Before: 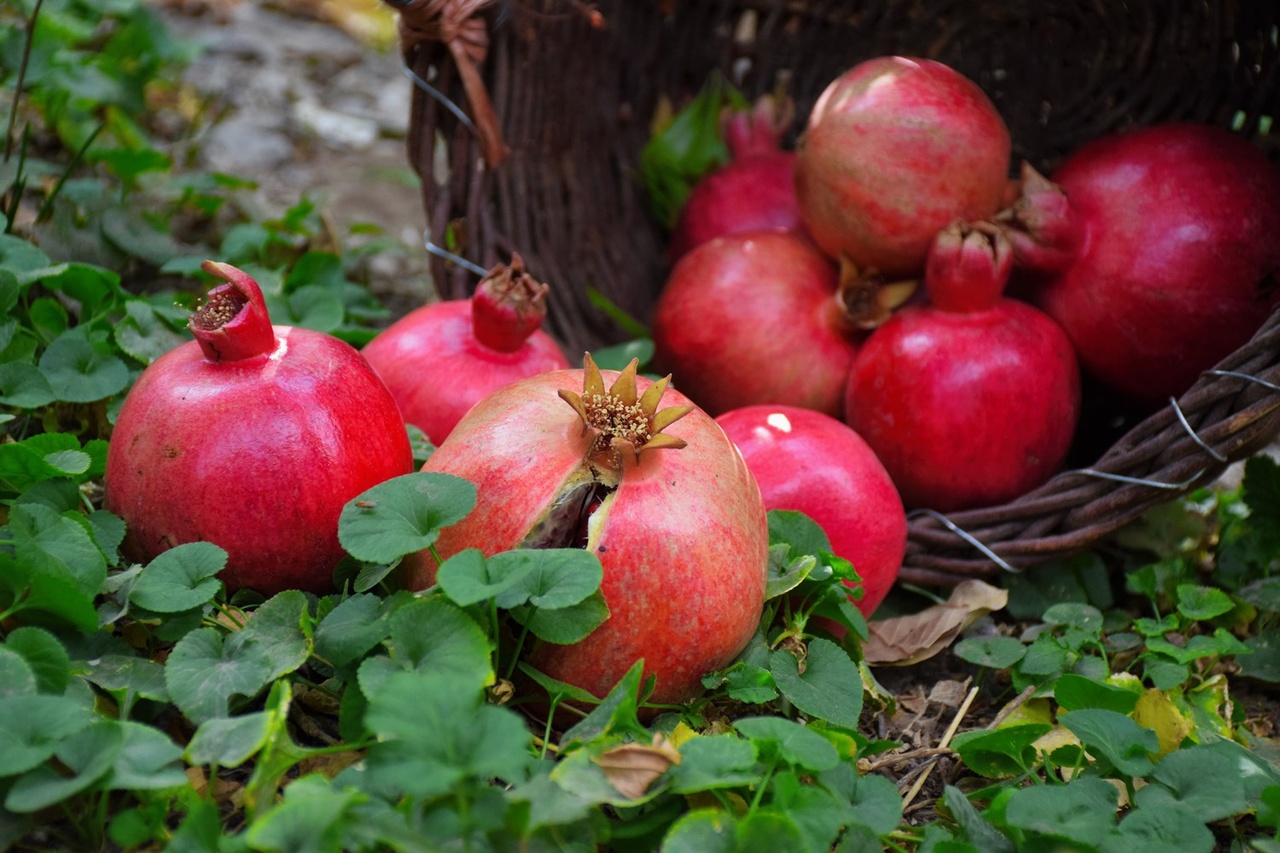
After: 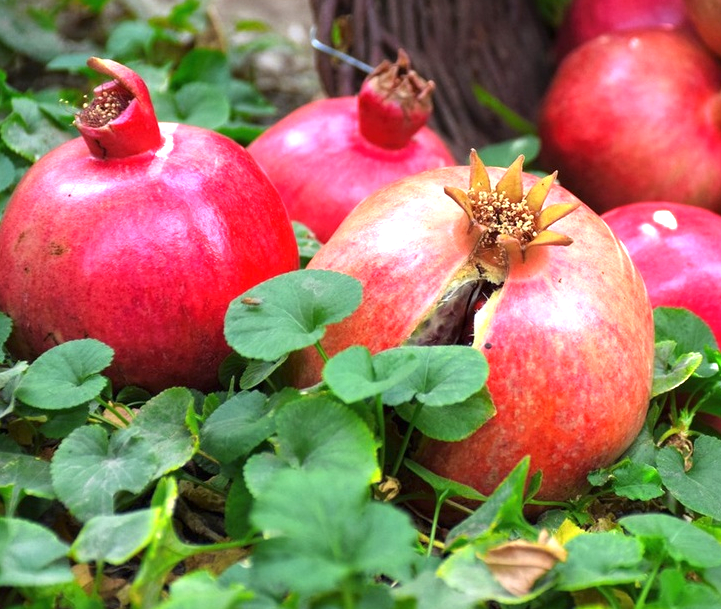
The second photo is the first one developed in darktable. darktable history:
levels: levels [0, 0.51, 1]
crop: left 8.966%, top 23.852%, right 34.699%, bottom 4.703%
exposure: exposure 1.089 EV, compensate highlight preservation false
